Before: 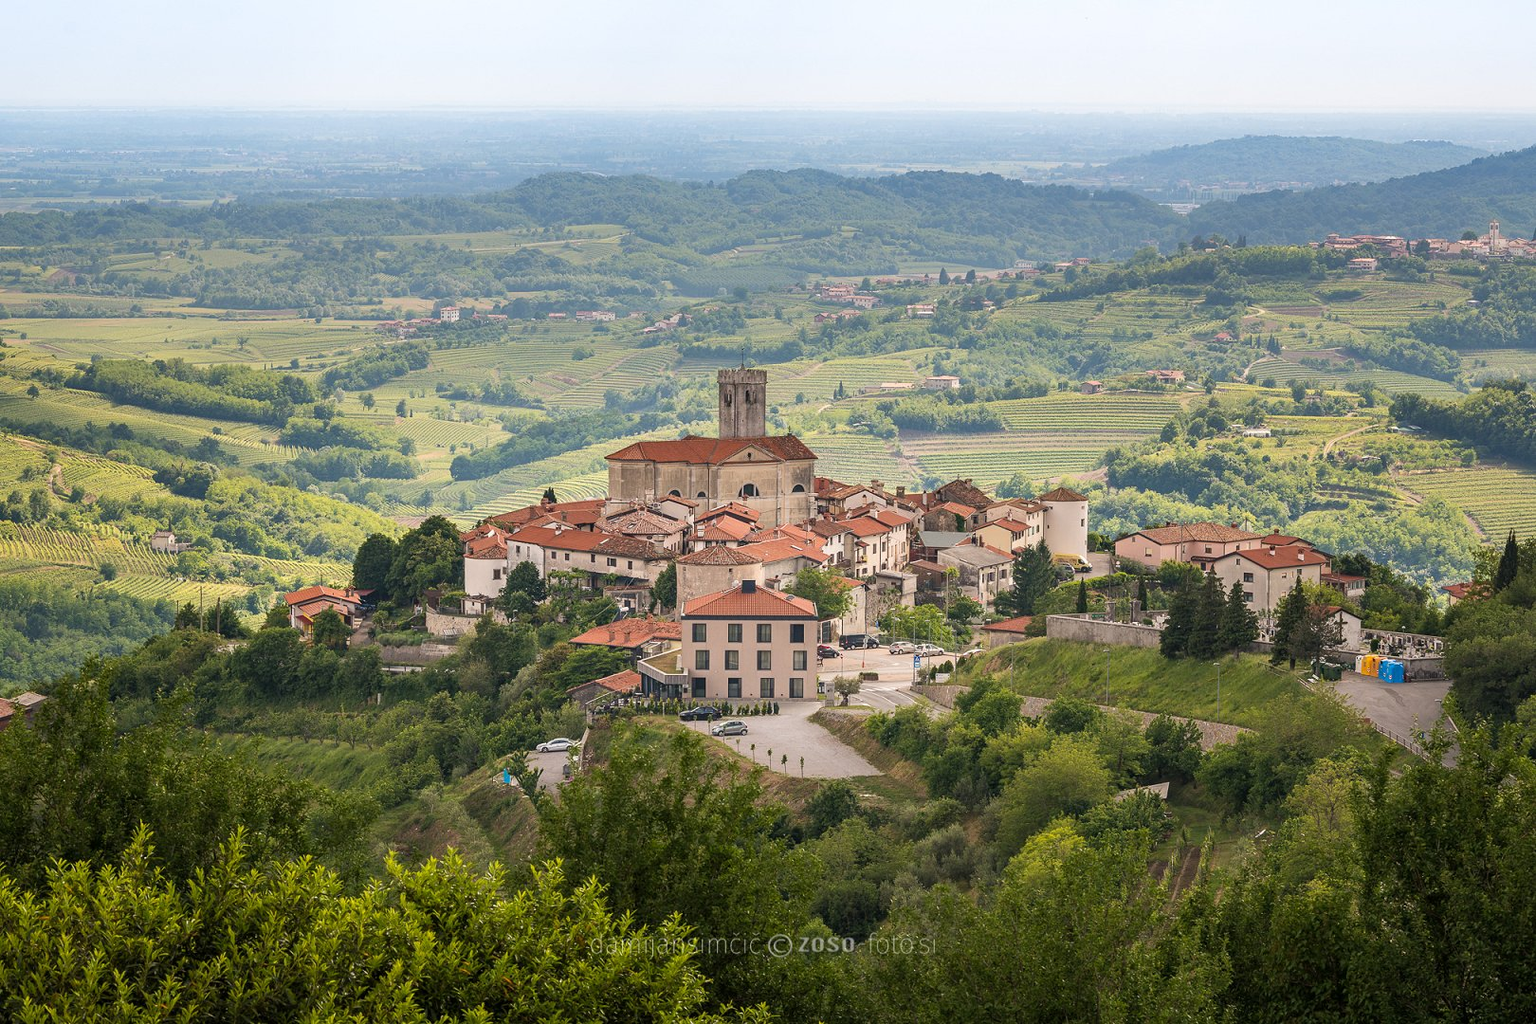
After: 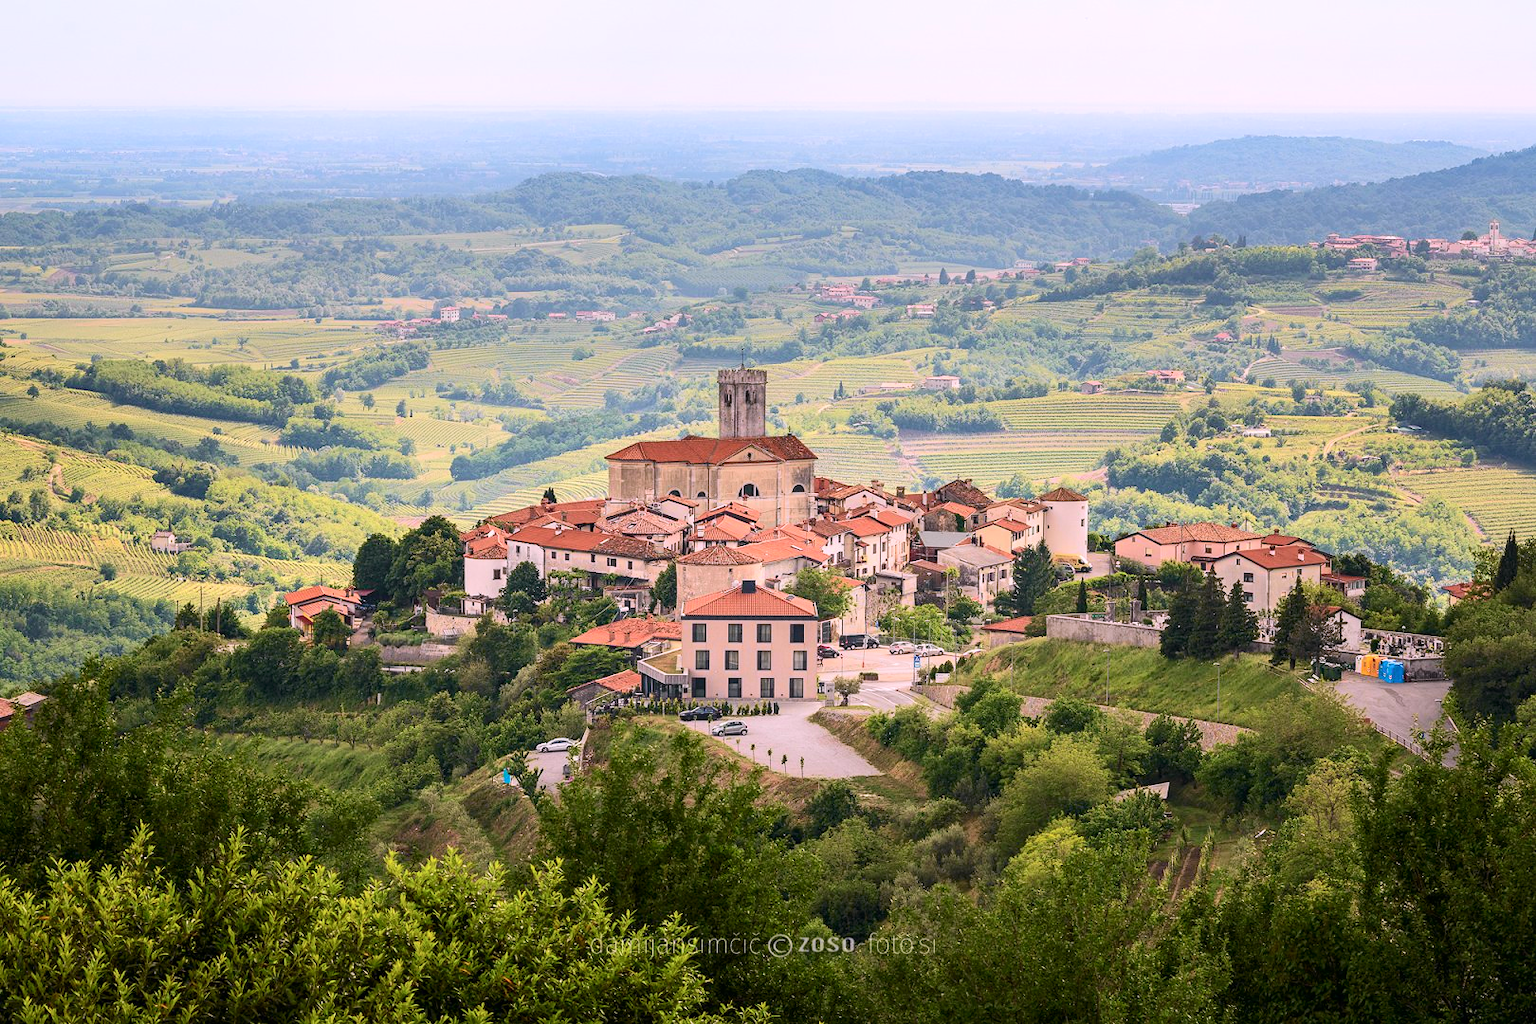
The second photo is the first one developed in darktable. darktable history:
white balance: red 1.05, blue 1.072
tone curve: curves: ch0 [(0, 0) (0.051, 0.03) (0.096, 0.071) (0.251, 0.234) (0.461, 0.515) (0.605, 0.692) (0.761, 0.824) (0.881, 0.907) (1, 0.984)]; ch1 [(0, 0) (0.1, 0.038) (0.318, 0.243) (0.399, 0.351) (0.478, 0.469) (0.499, 0.499) (0.534, 0.541) (0.567, 0.592) (0.601, 0.629) (0.666, 0.7) (1, 1)]; ch2 [(0, 0) (0.453, 0.45) (0.479, 0.483) (0.504, 0.499) (0.52, 0.519) (0.541, 0.559) (0.601, 0.622) (0.824, 0.815) (1, 1)], color space Lab, independent channels, preserve colors none
